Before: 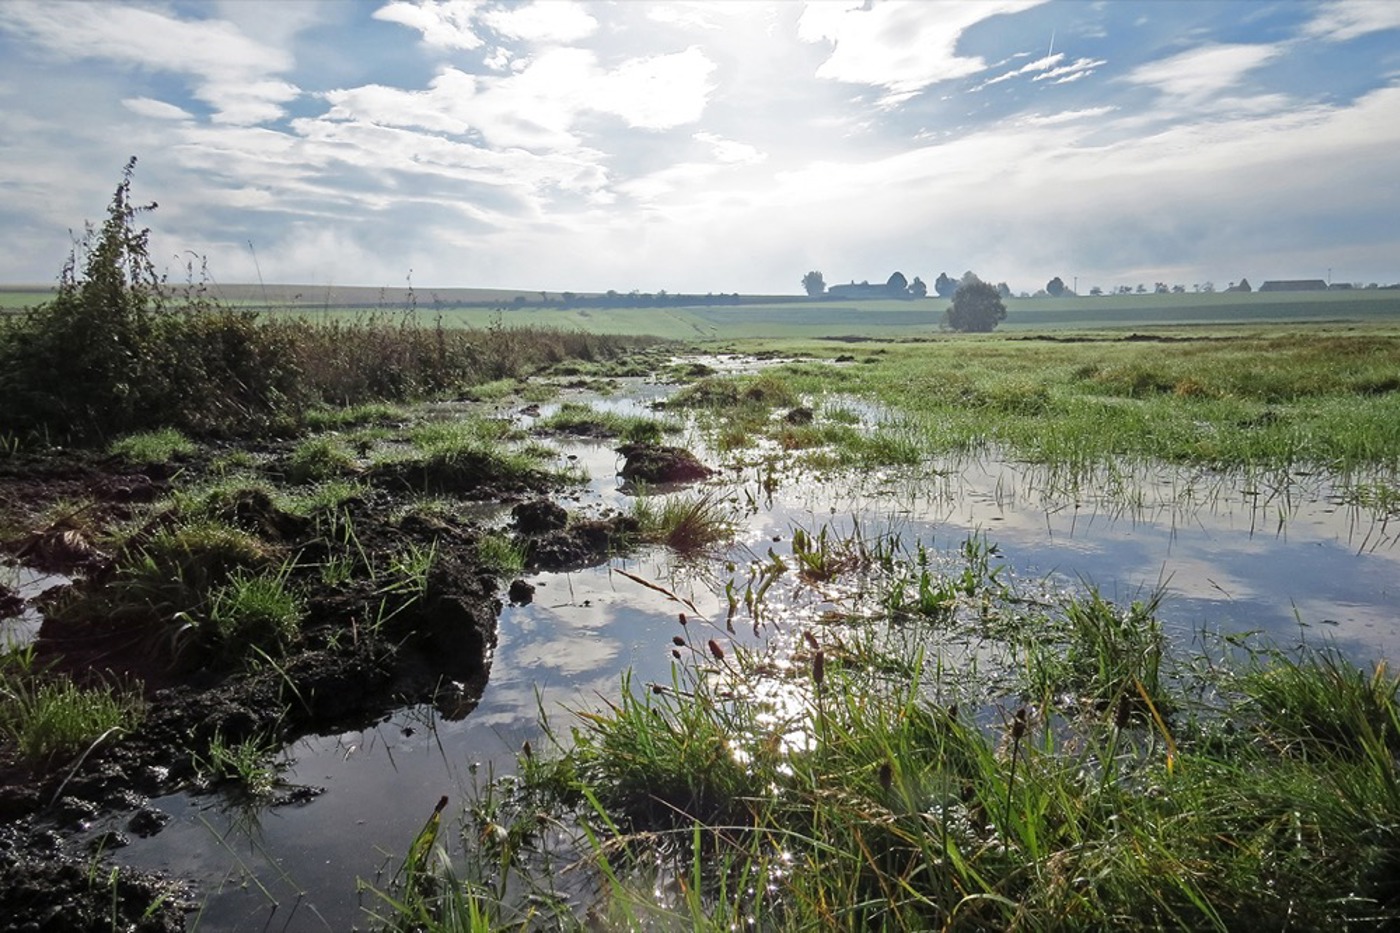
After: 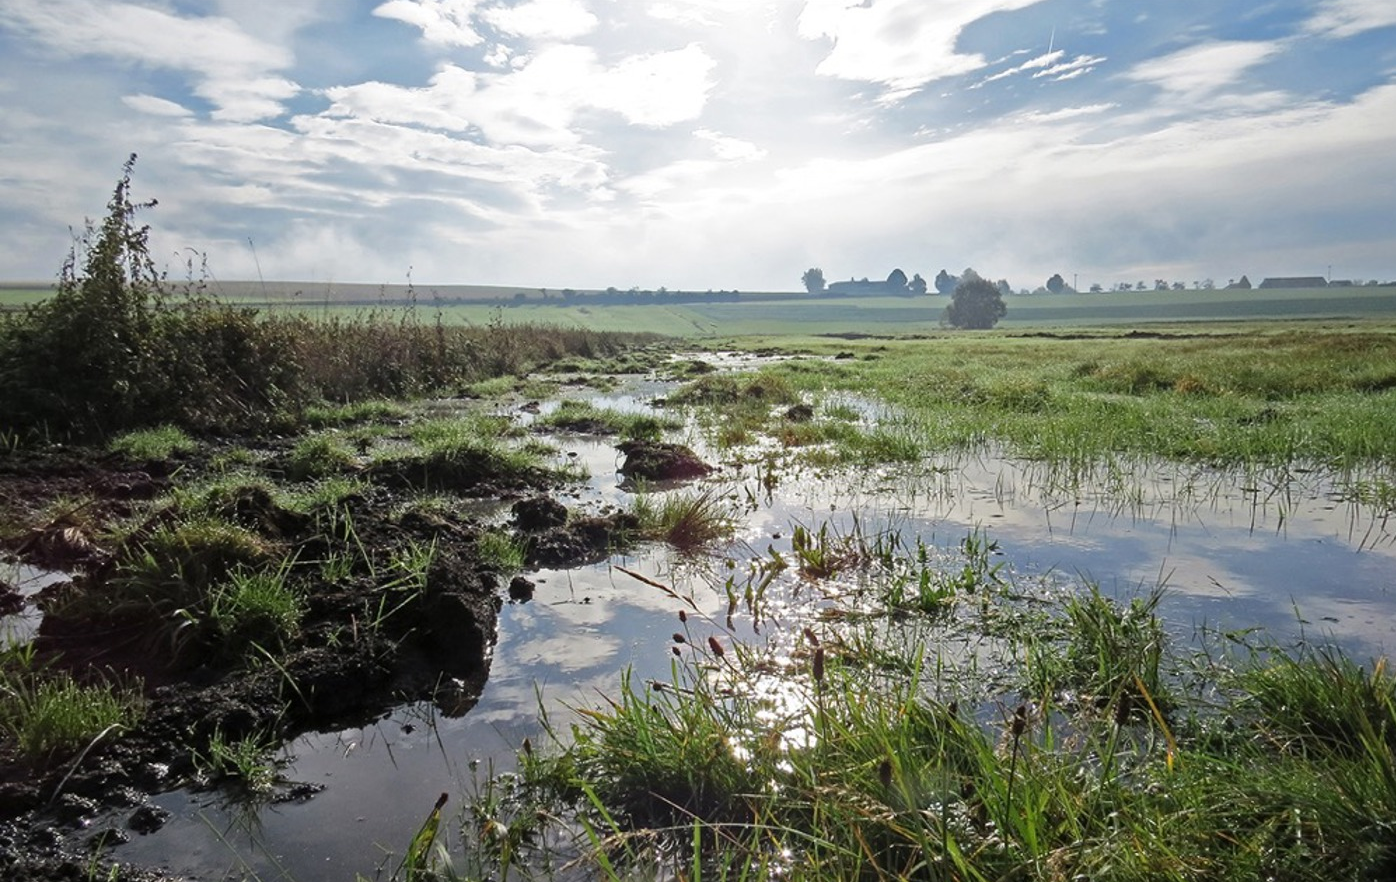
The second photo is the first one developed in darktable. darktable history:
crop: top 0.329%, right 0.26%, bottom 5.097%
